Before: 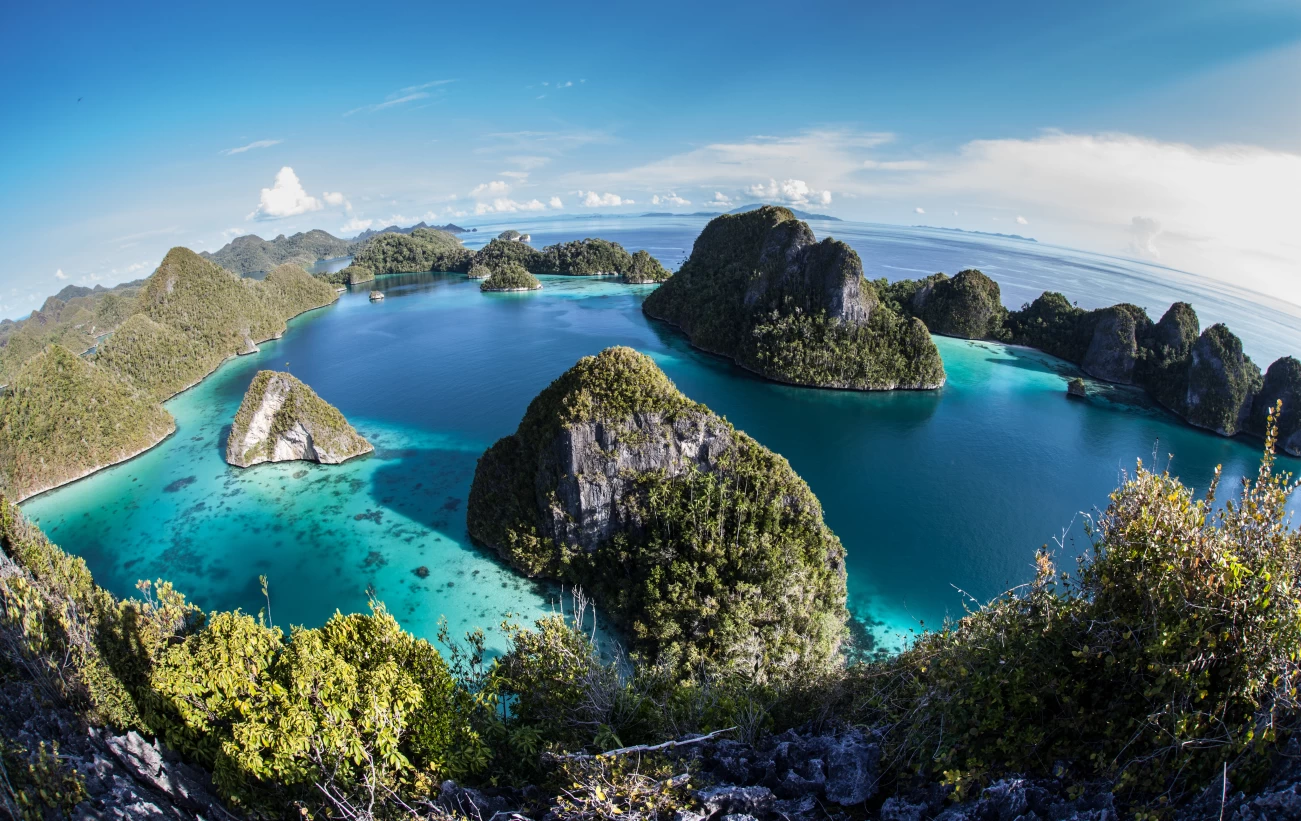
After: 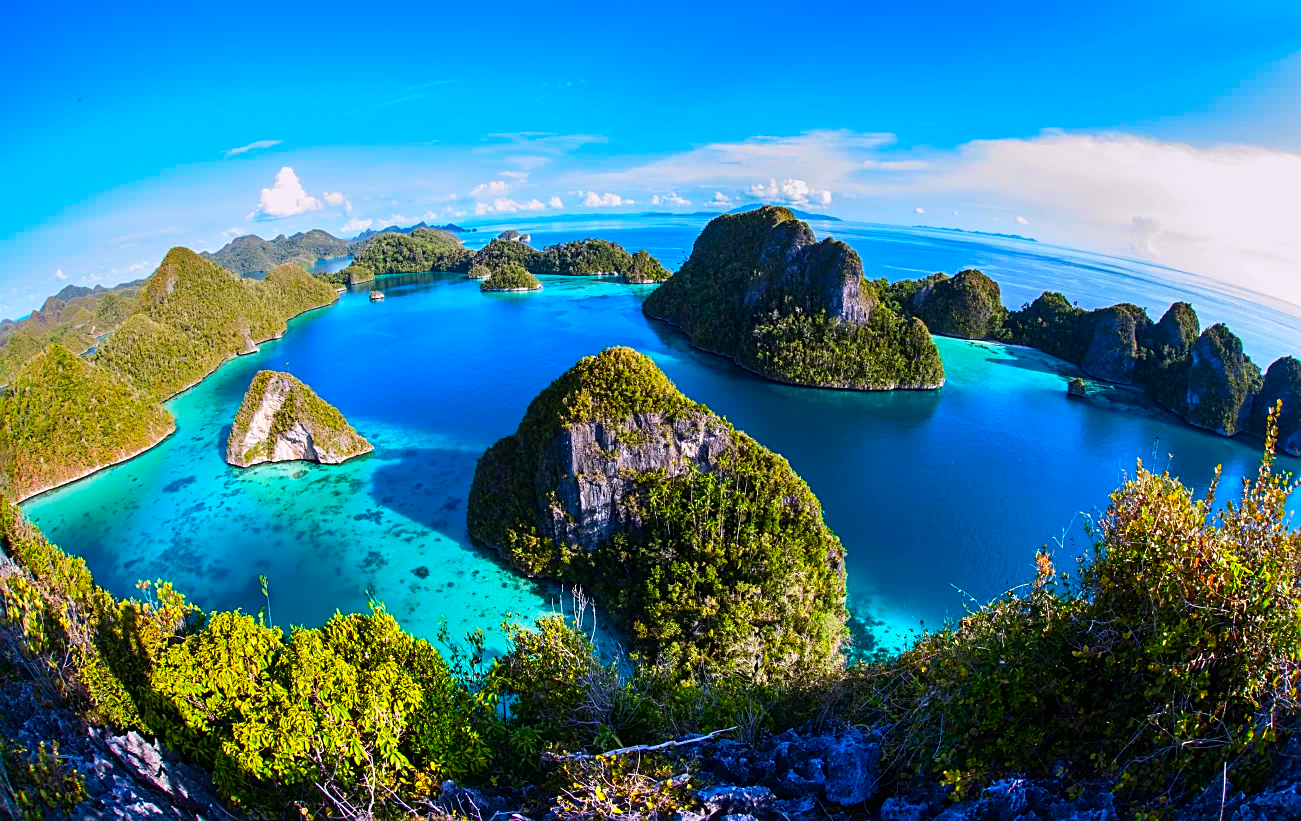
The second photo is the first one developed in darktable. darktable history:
color correction: highlights a* 1.59, highlights b* -1.7, saturation 2.48
sharpen: on, module defaults
